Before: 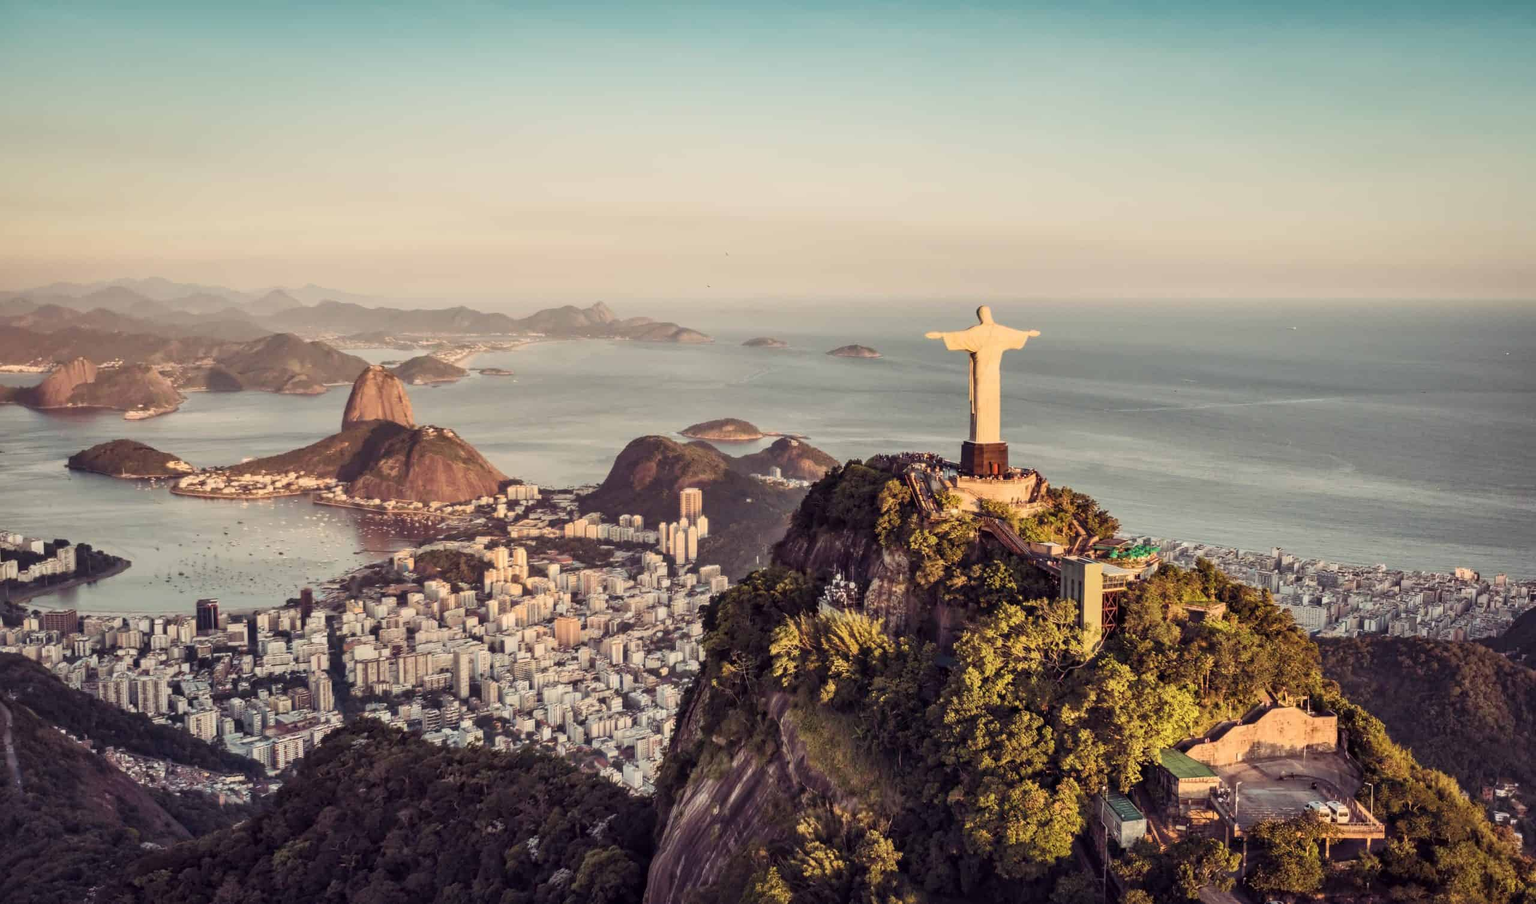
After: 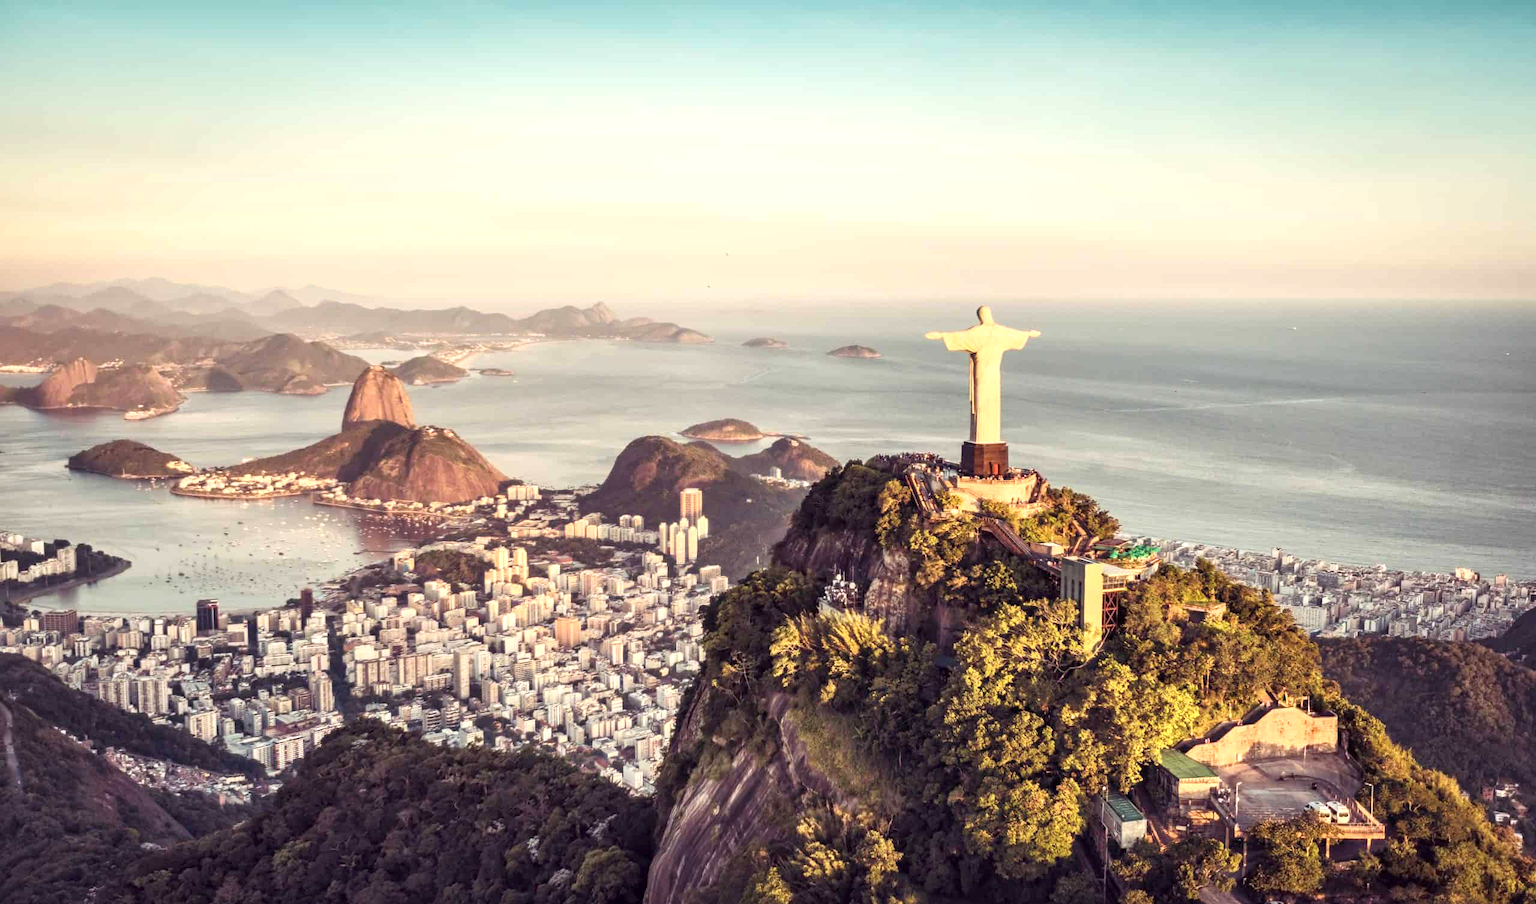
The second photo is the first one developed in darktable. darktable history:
exposure: exposure 0.662 EV, compensate highlight preservation false
